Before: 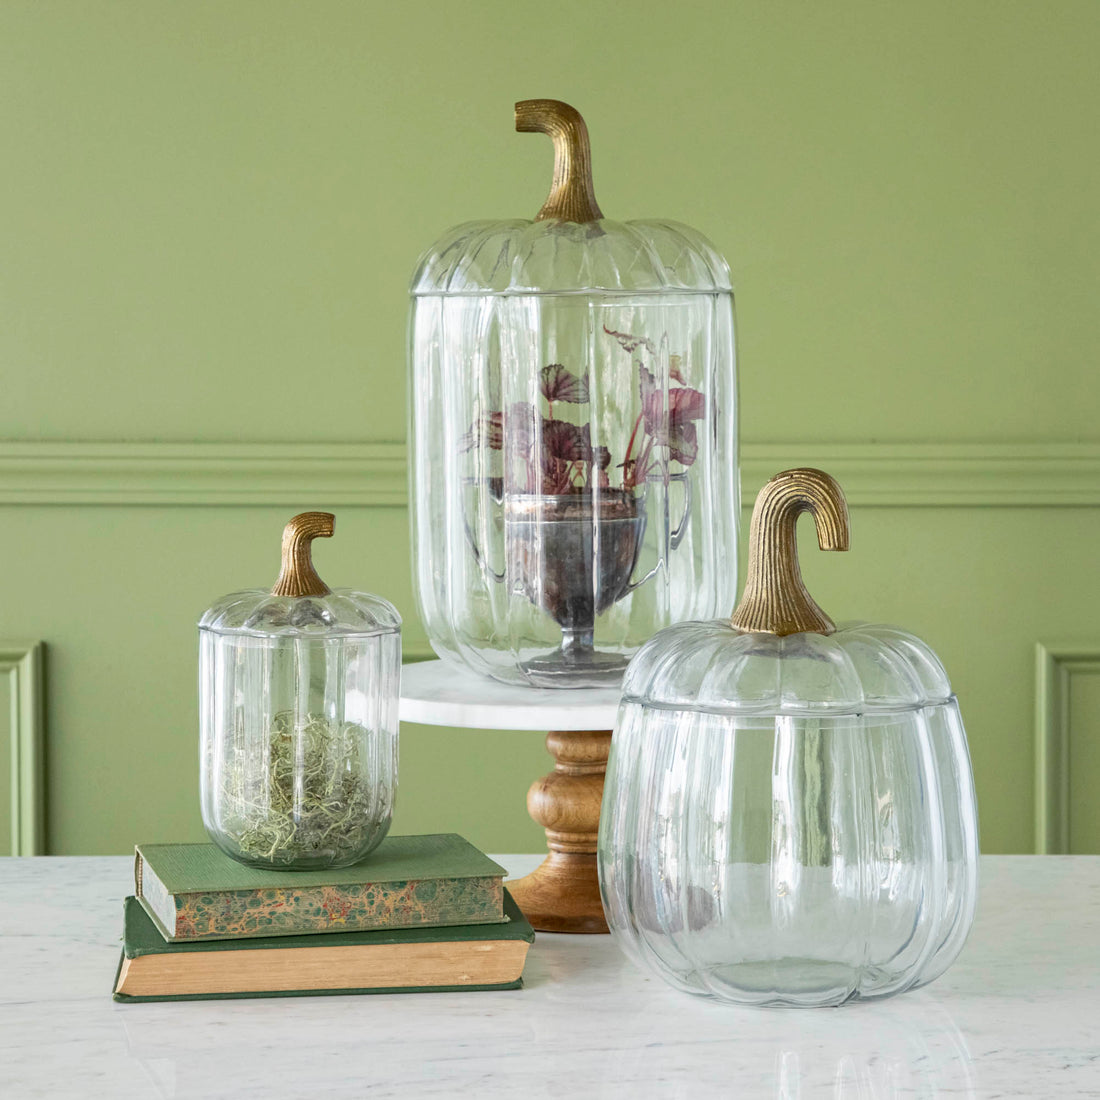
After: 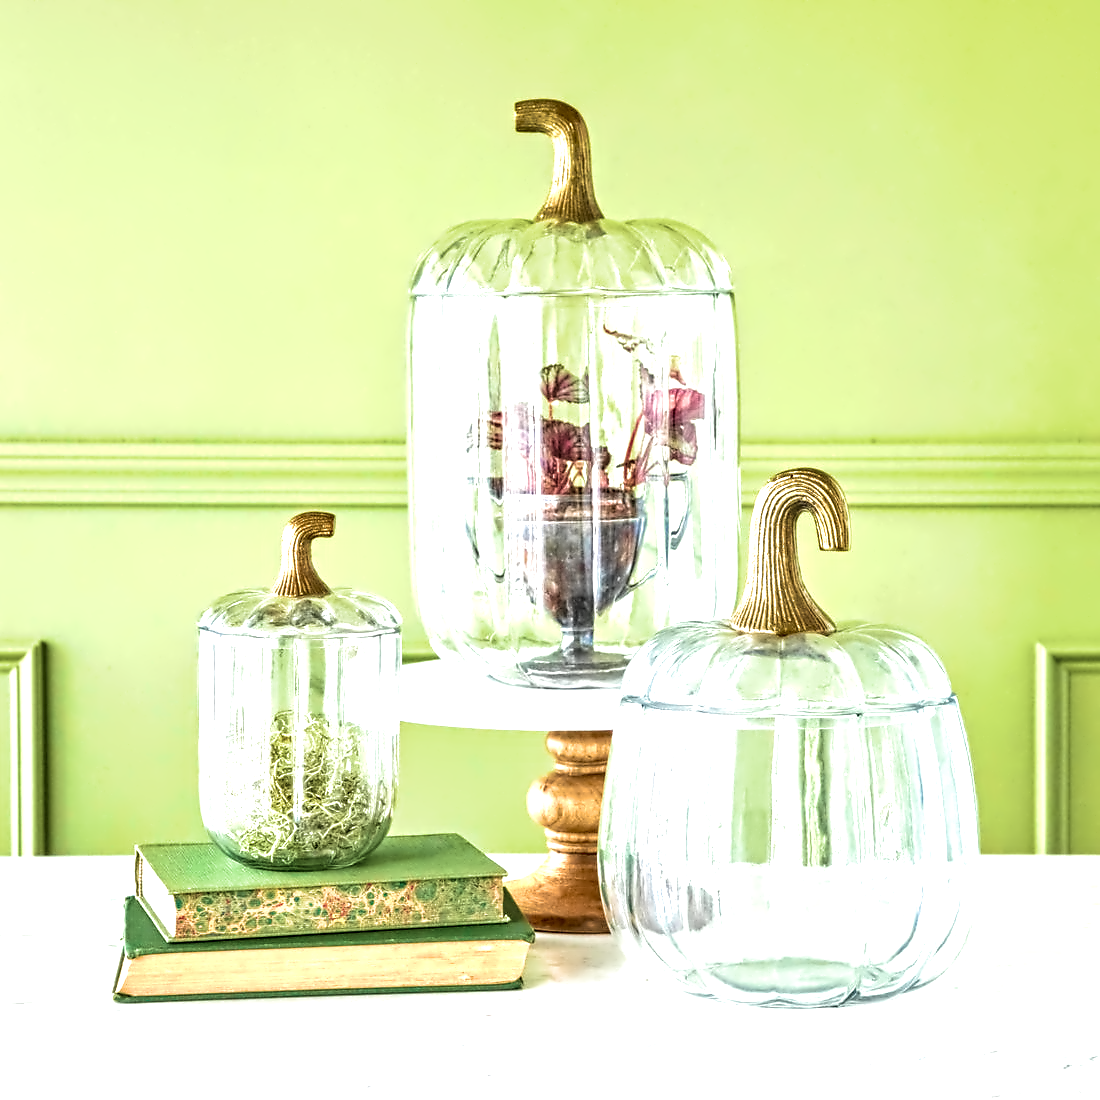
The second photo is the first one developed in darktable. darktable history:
exposure: black level correction 0, exposure 1.2 EV, compensate exposure bias true, compensate highlight preservation false
contrast equalizer: y [[0.5, 0.542, 0.583, 0.625, 0.667, 0.708], [0.5 ×6], [0.5 ×6], [0, 0.033, 0.067, 0.1, 0.133, 0.167], [0, 0.05, 0.1, 0.15, 0.2, 0.25]]
local contrast: on, module defaults
velvia: strength 74.18%
